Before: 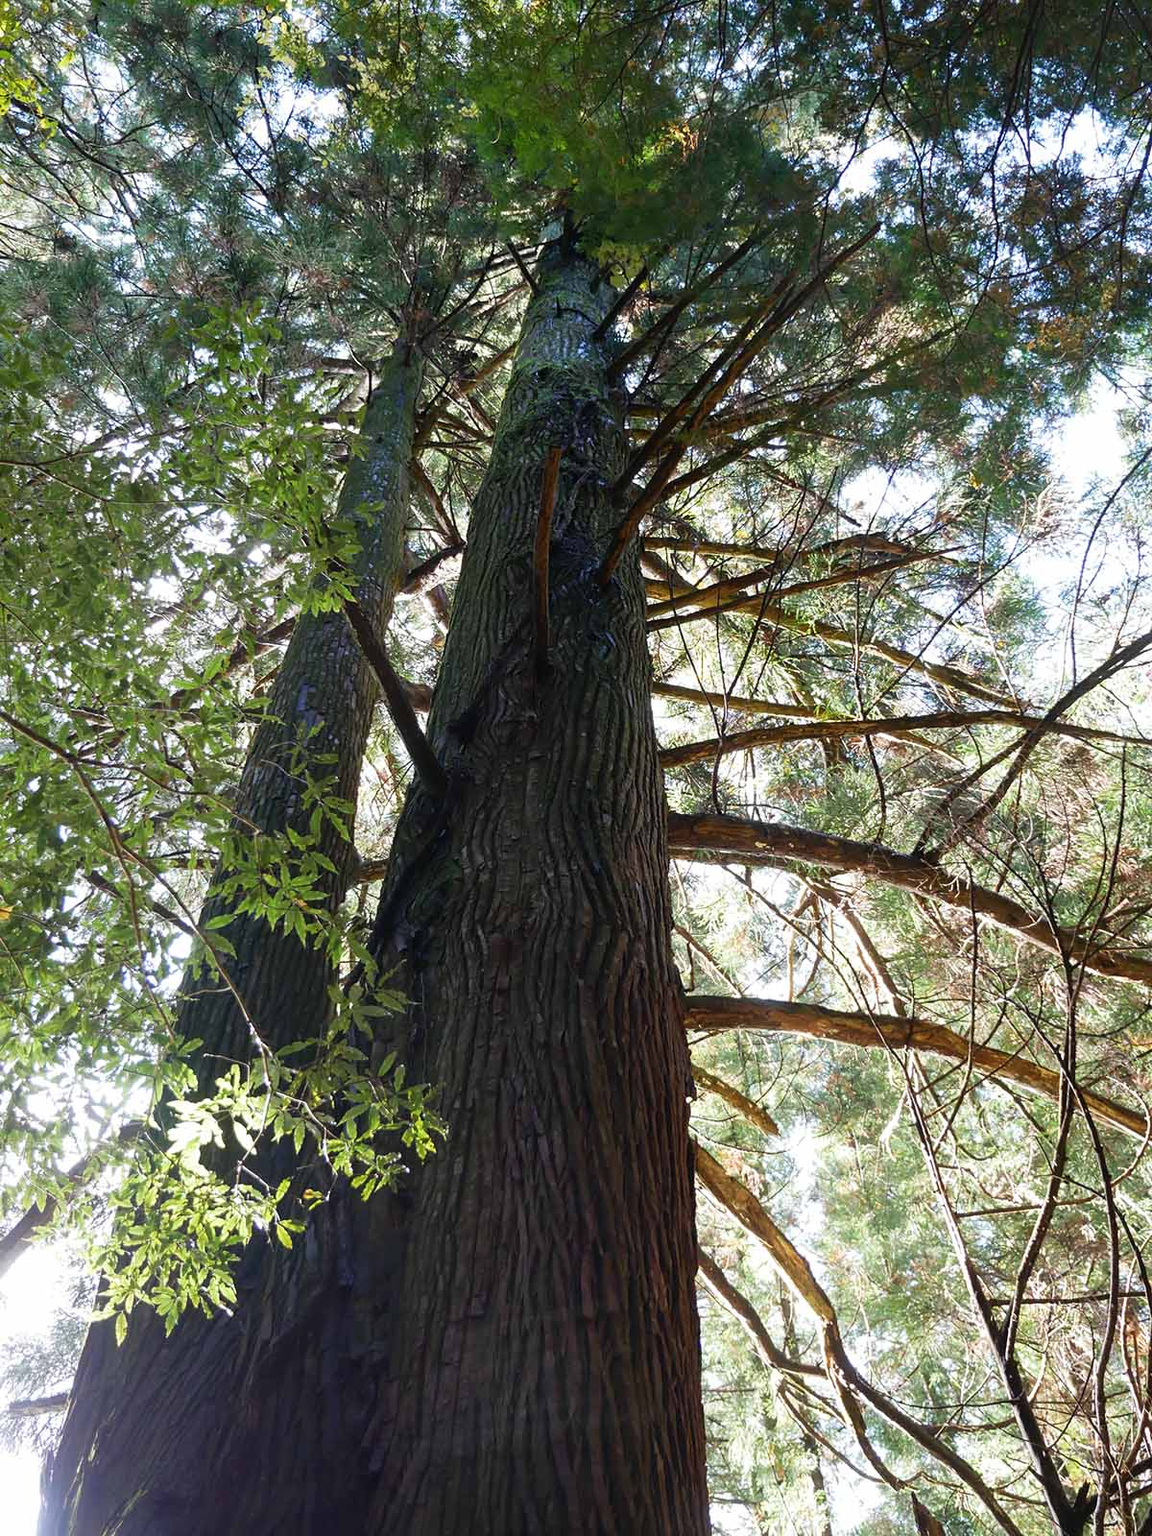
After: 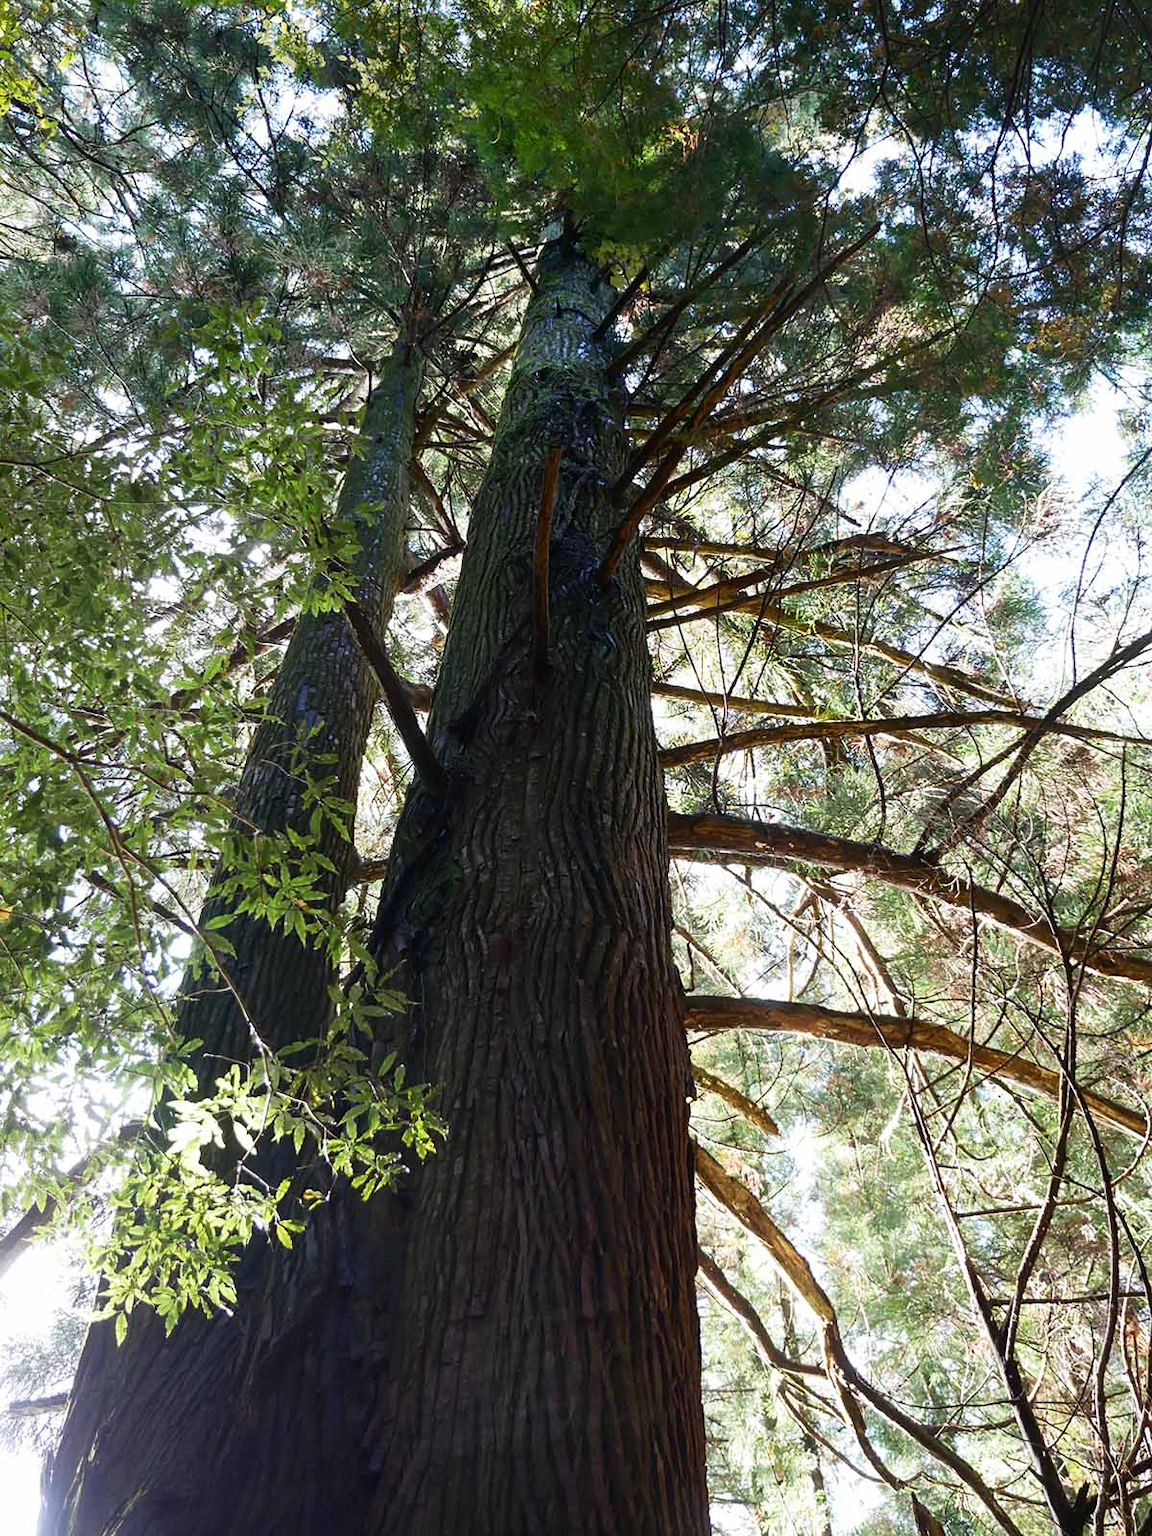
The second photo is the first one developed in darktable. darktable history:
contrast brightness saturation: contrast 0.14
